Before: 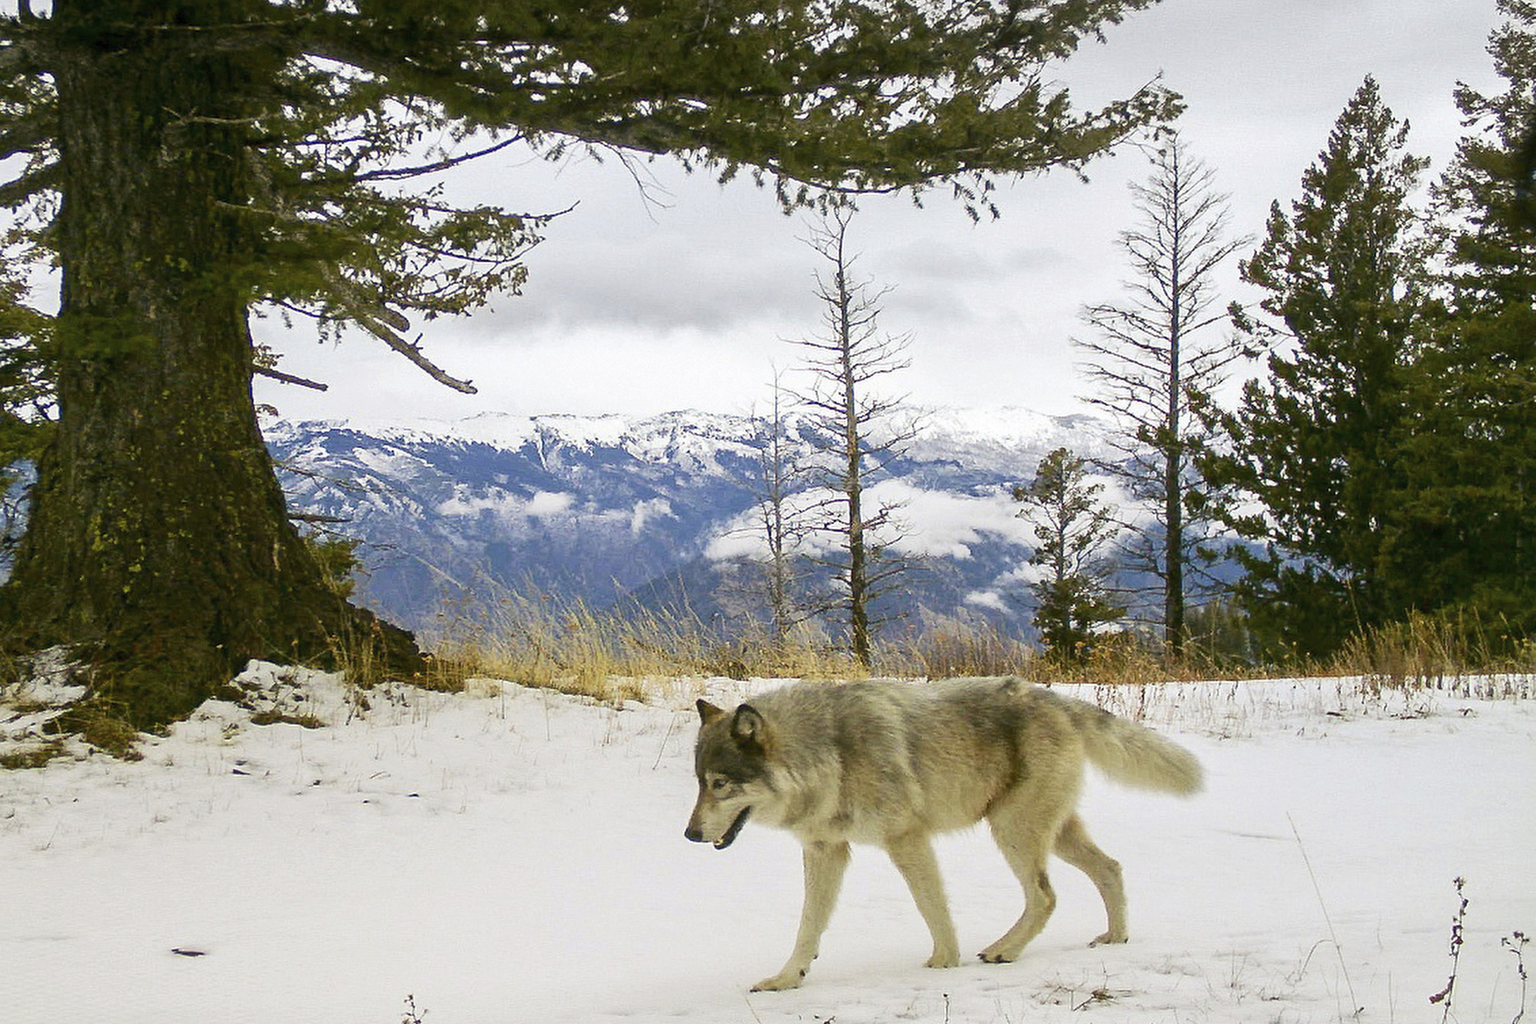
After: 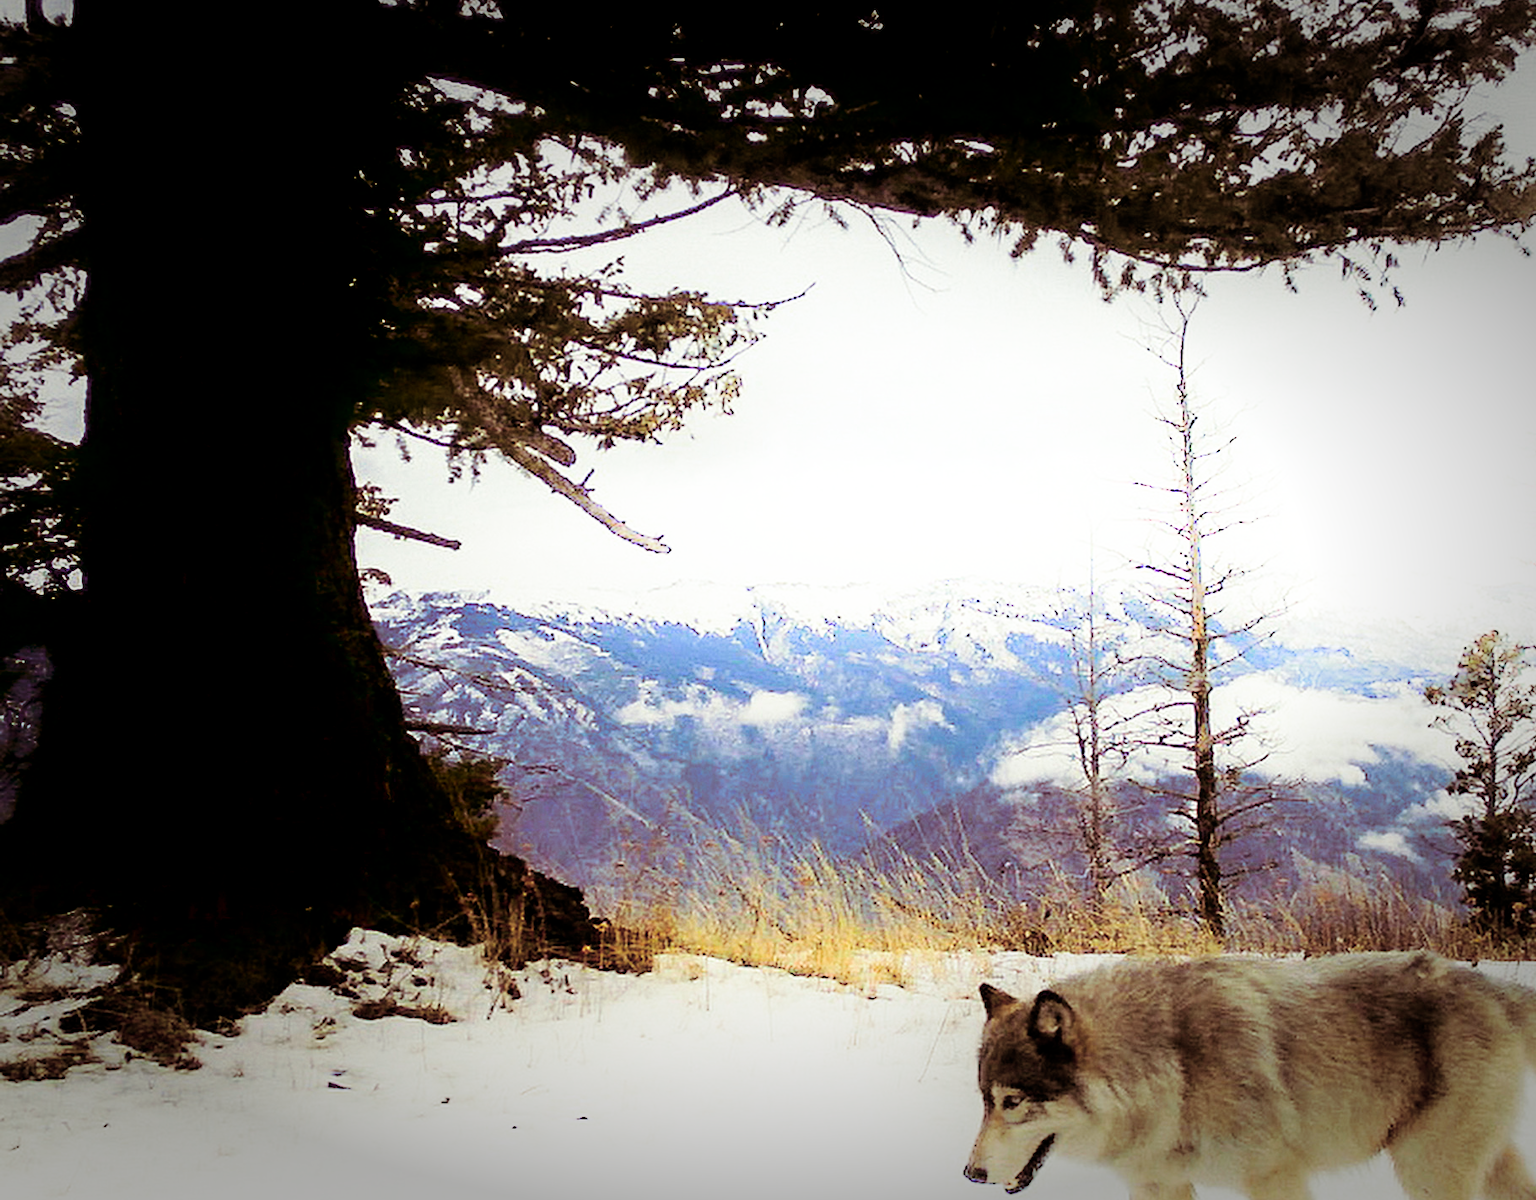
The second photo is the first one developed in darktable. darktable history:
filmic rgb: black relative exposure -6.3 EV, white relative exposure 2.8 EV, threshold 3 EV, target black luminance 0%, hardness 4.6, latitude 67.35%, contrast 1.292, shadows ↔ highlights balance -3.5%, preserve chrominance no, color science v4 (2020), contrast in shadows soft, enable highlight reconstruction true
shadows and highlights: shadows -90, highlights 90, soften with gaussian
vignetting: fall-off start 70.97%, brightness -0.584, saturation -0.118, width/height ratio 1.333
crop: right 28.885%, bottom 16.626%
split-toning: on, module defaults
